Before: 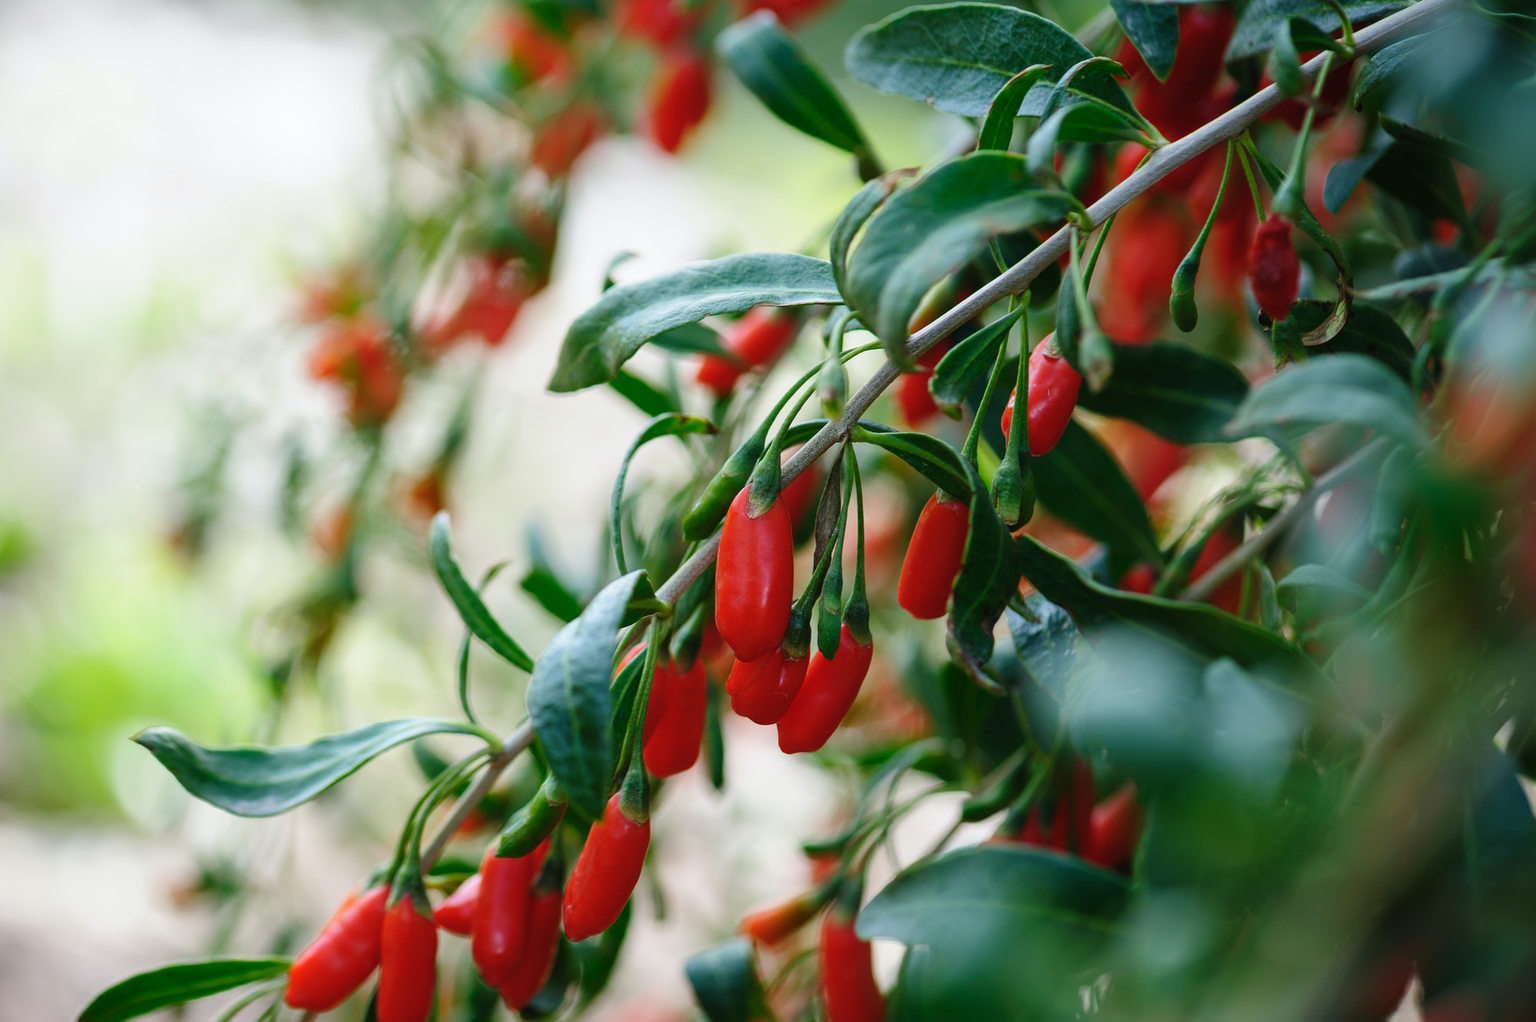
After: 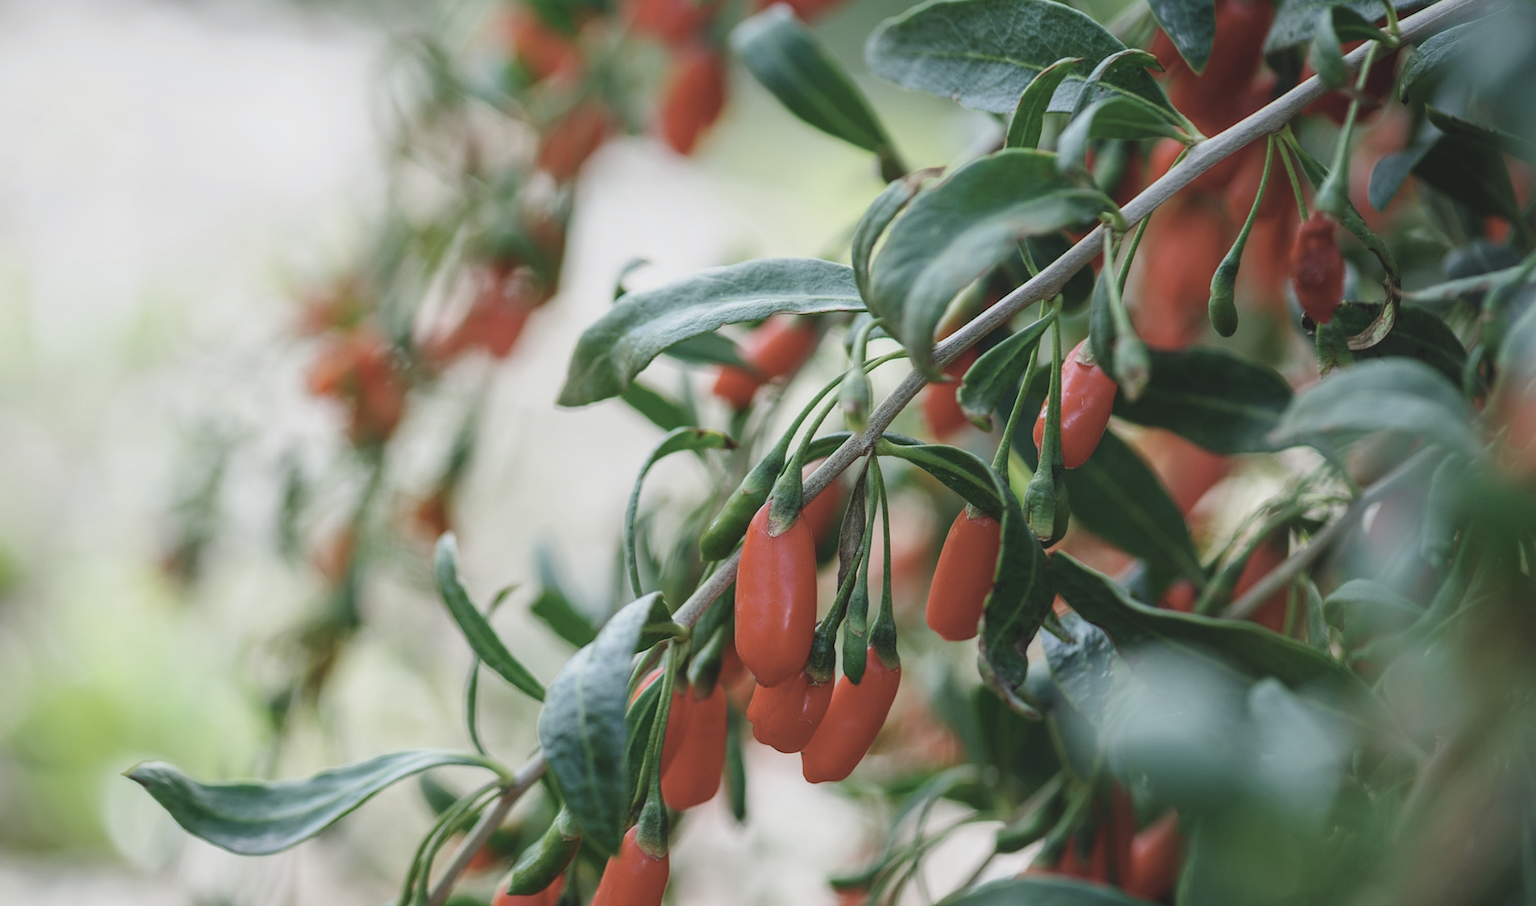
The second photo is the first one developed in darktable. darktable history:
exposure: exposure 0.2 EV, compensate highlight preservation false
contrast brightness saturation: contrast -0.259, saturation -0.449
local contrast: on, module defaults
crop and rotate: angle 0.565°, left 0.285%, right 2.951%, bottom 14.103%
